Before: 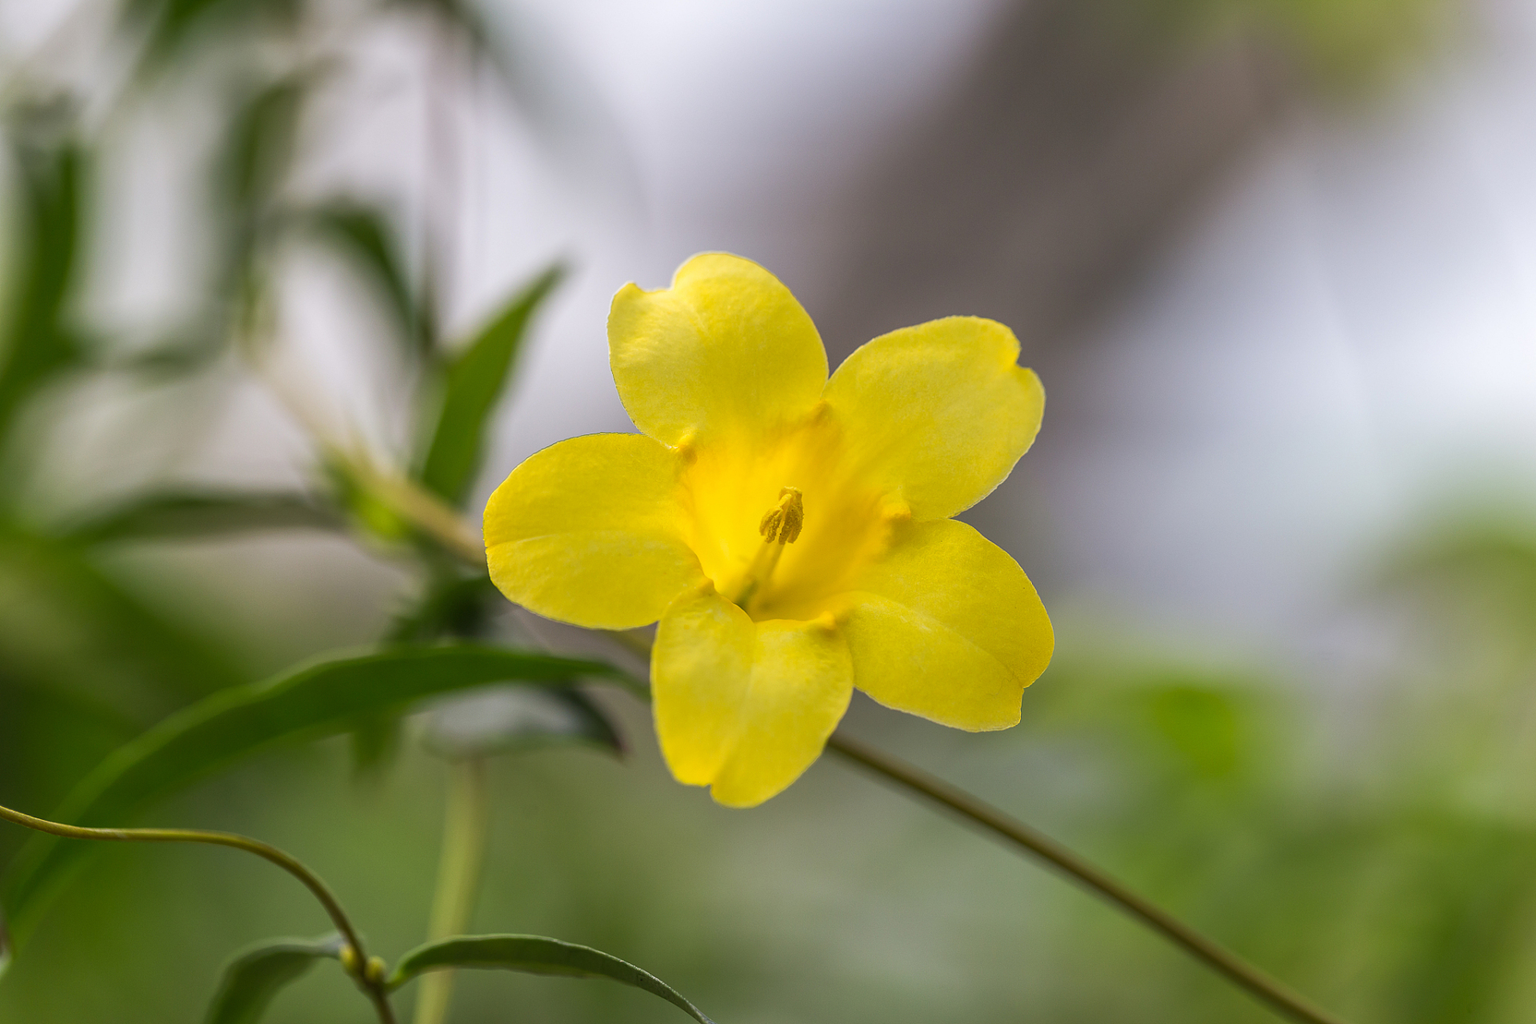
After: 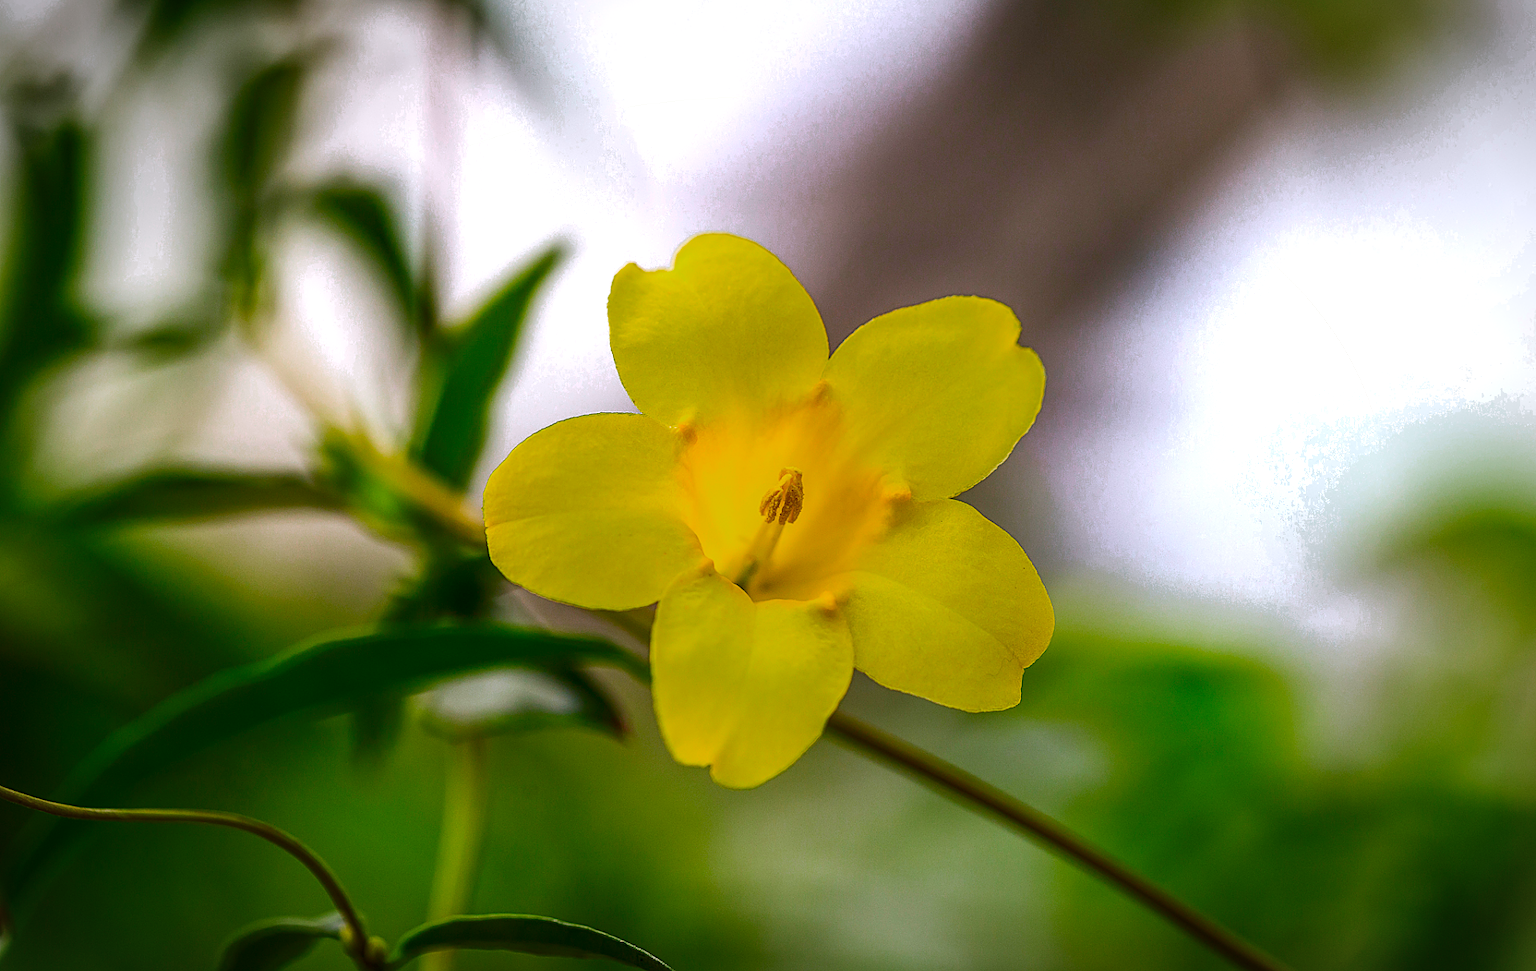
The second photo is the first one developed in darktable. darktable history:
local contrast: on, module defaults
contrast brightness saturation: contrast 0.259, brightness 0.014, saturation 0.863
color zones: curves: ch0 [(0.203, 0.433) (0.607, 0.517) (0.697, 0.696) (0.705, 0.897)]
crop and rotate: top 2.029%, bottom 3.116%
vignetting: brightness -0.579, saturation -0.248, automatic ratio true, unbound false
sharpen: on, module defaults
color balance rgb: perceptual saturation grading › global saturation 20%, perceptual saturation grading › highlights -25.202%, perceptual saturation grading › shadows 25.109%
